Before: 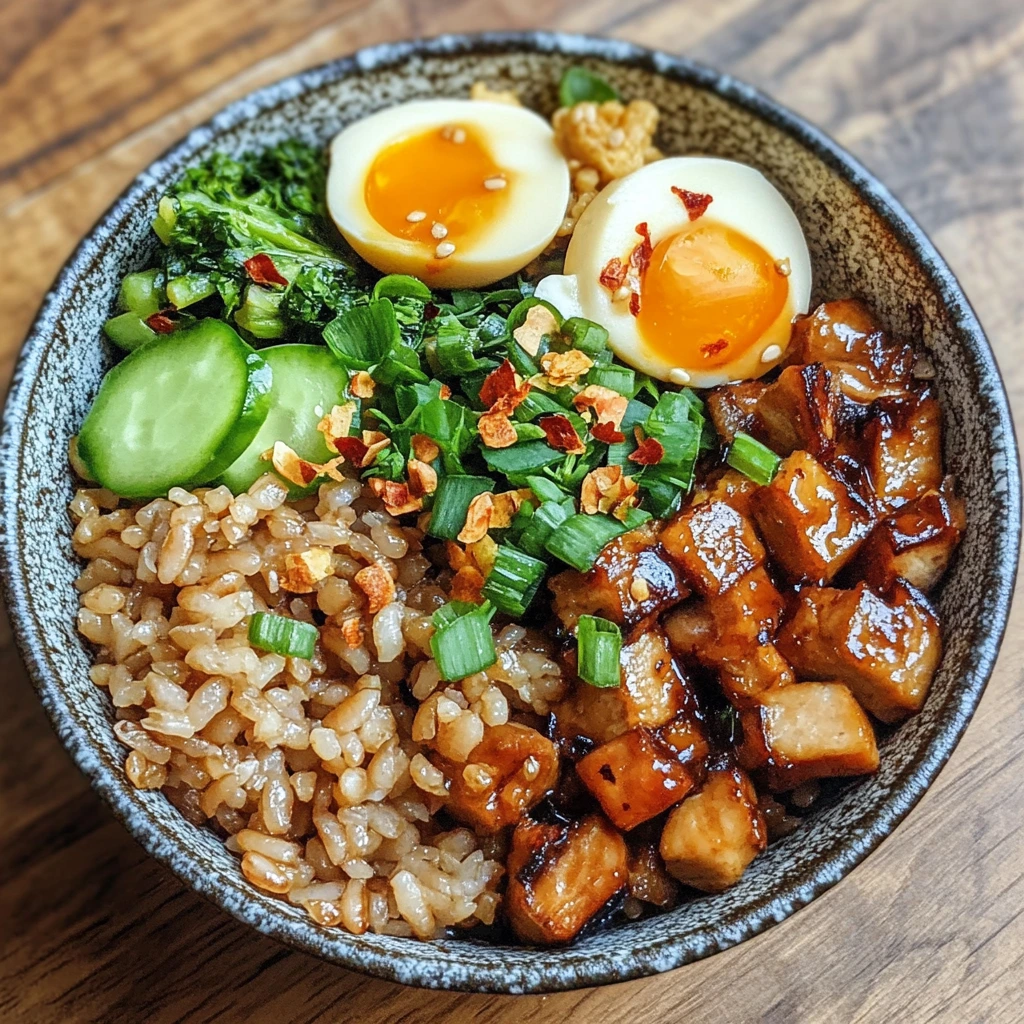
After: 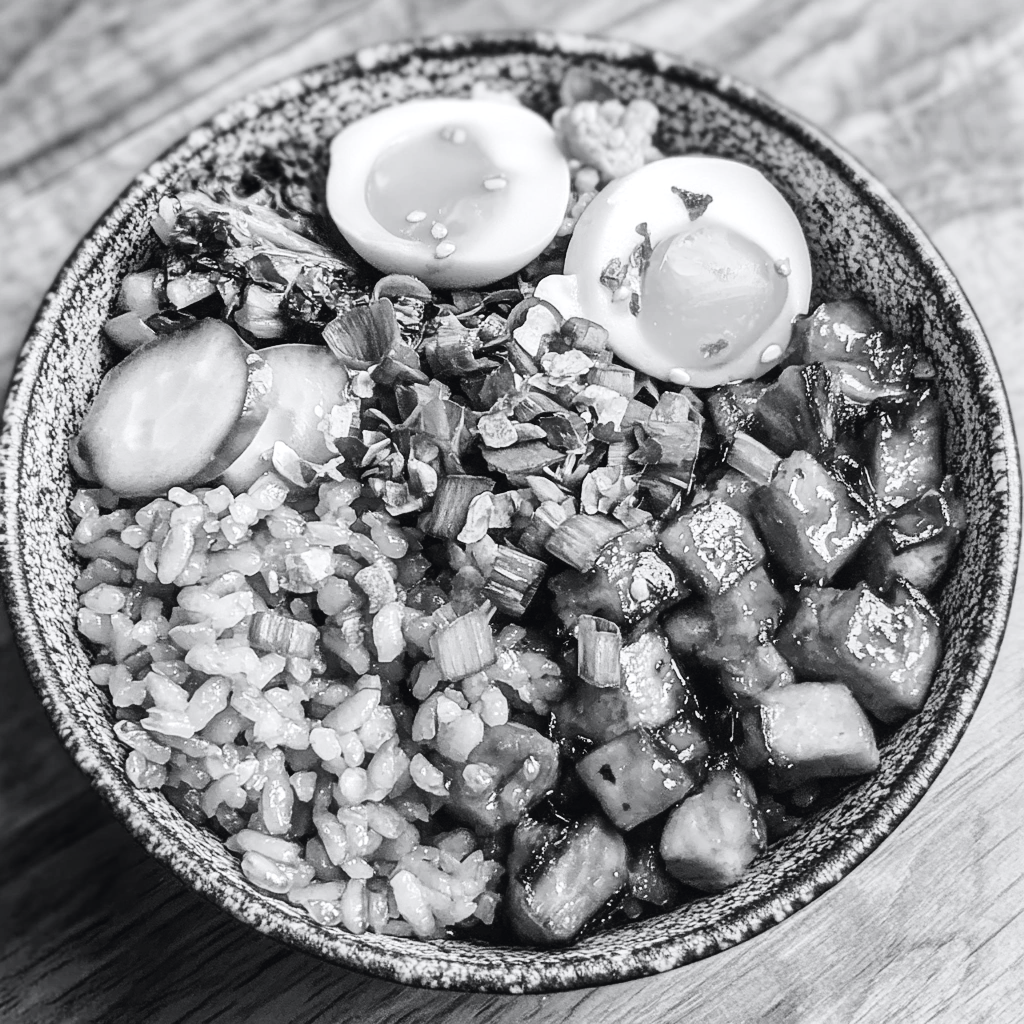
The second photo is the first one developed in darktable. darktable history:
tone curve: curves: ch0 [(0, 0.023) (0.103, 0.087) (0.295, 0.297) (0.445, 0.531) (0.553, 0.665) (0.735, 0.843) (0.994, 1)]; ch1 [(0, 0) (0.427, 0.346) (0.456, 0.426) (0.484, 0.494) (0.509, 0.505) (0.535, 0.56) (0.581, 0.632) (0.646, 0.715) (1, 1)]; ch2 [(0, 0) (0.369, 0.388) (0.449, 0.431) (0.501, 0.495) (0.533, 0.518) (0.572, 0.612) (0.677, 0.752) (1, 1)], color space Lab, independent channels, preserve colors none
contrast brightness saturation: saturation -1
white balance: red 1.123, blue 0.83
